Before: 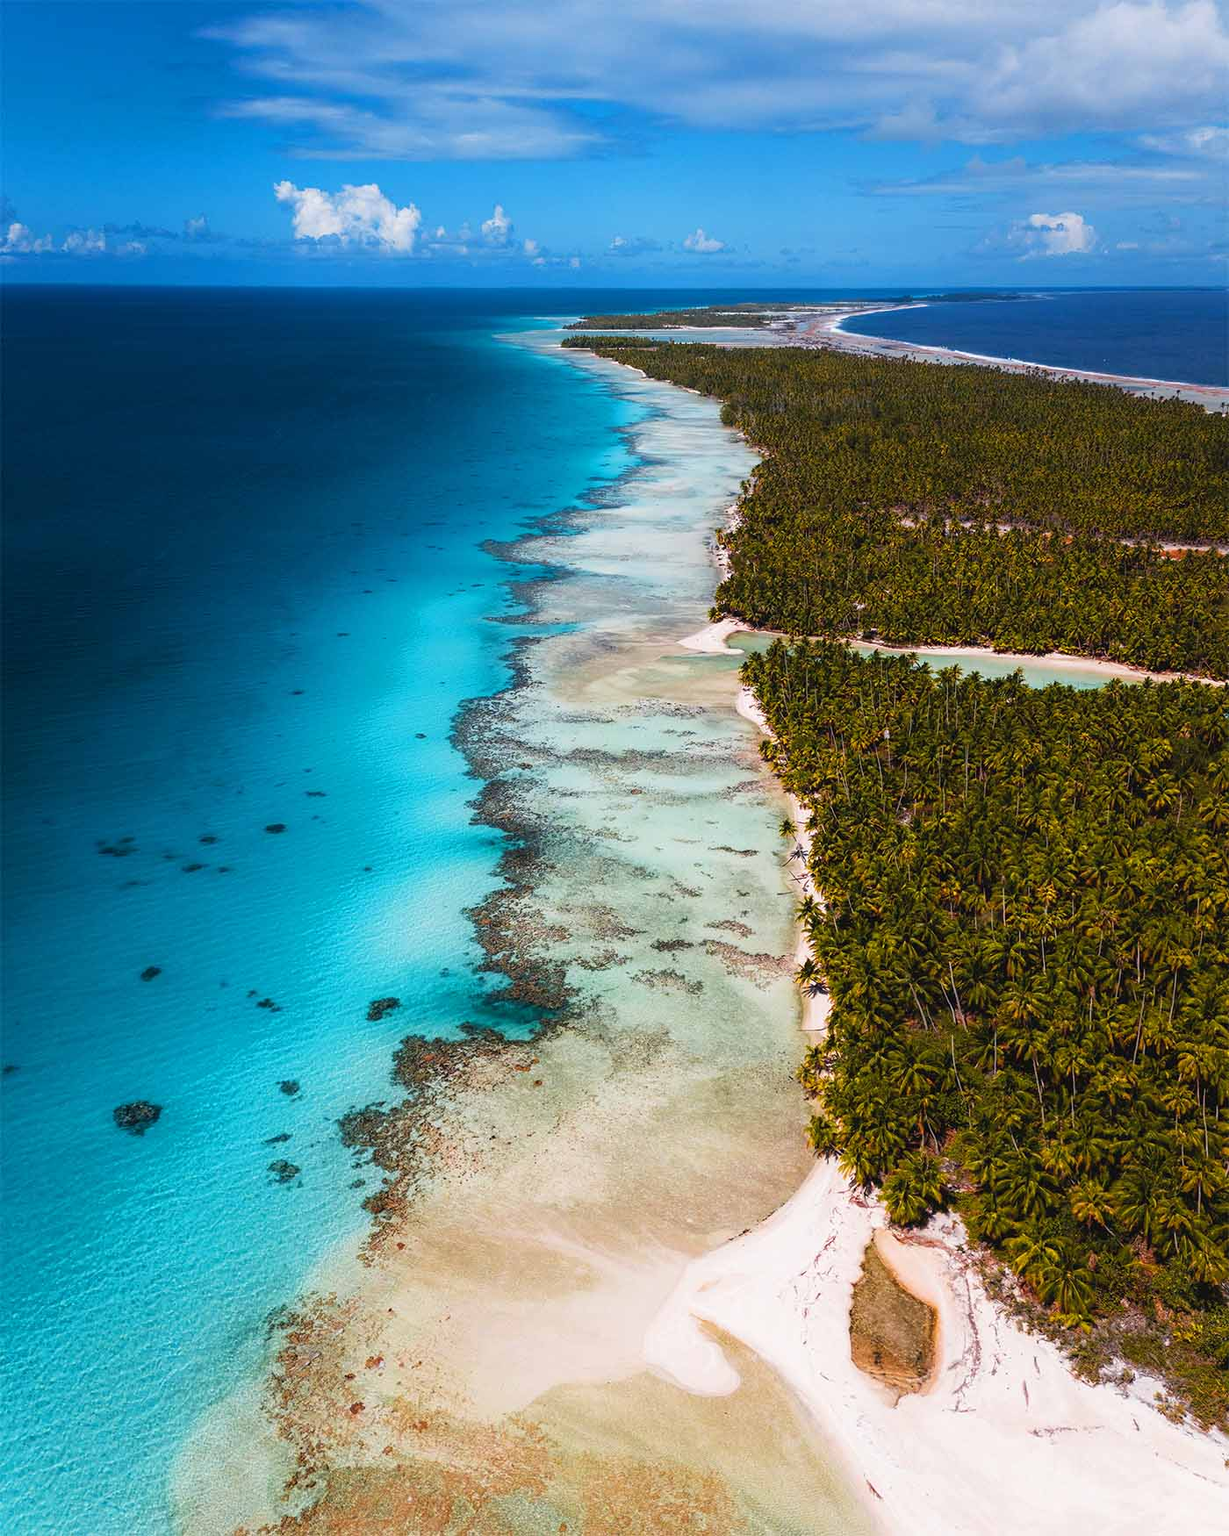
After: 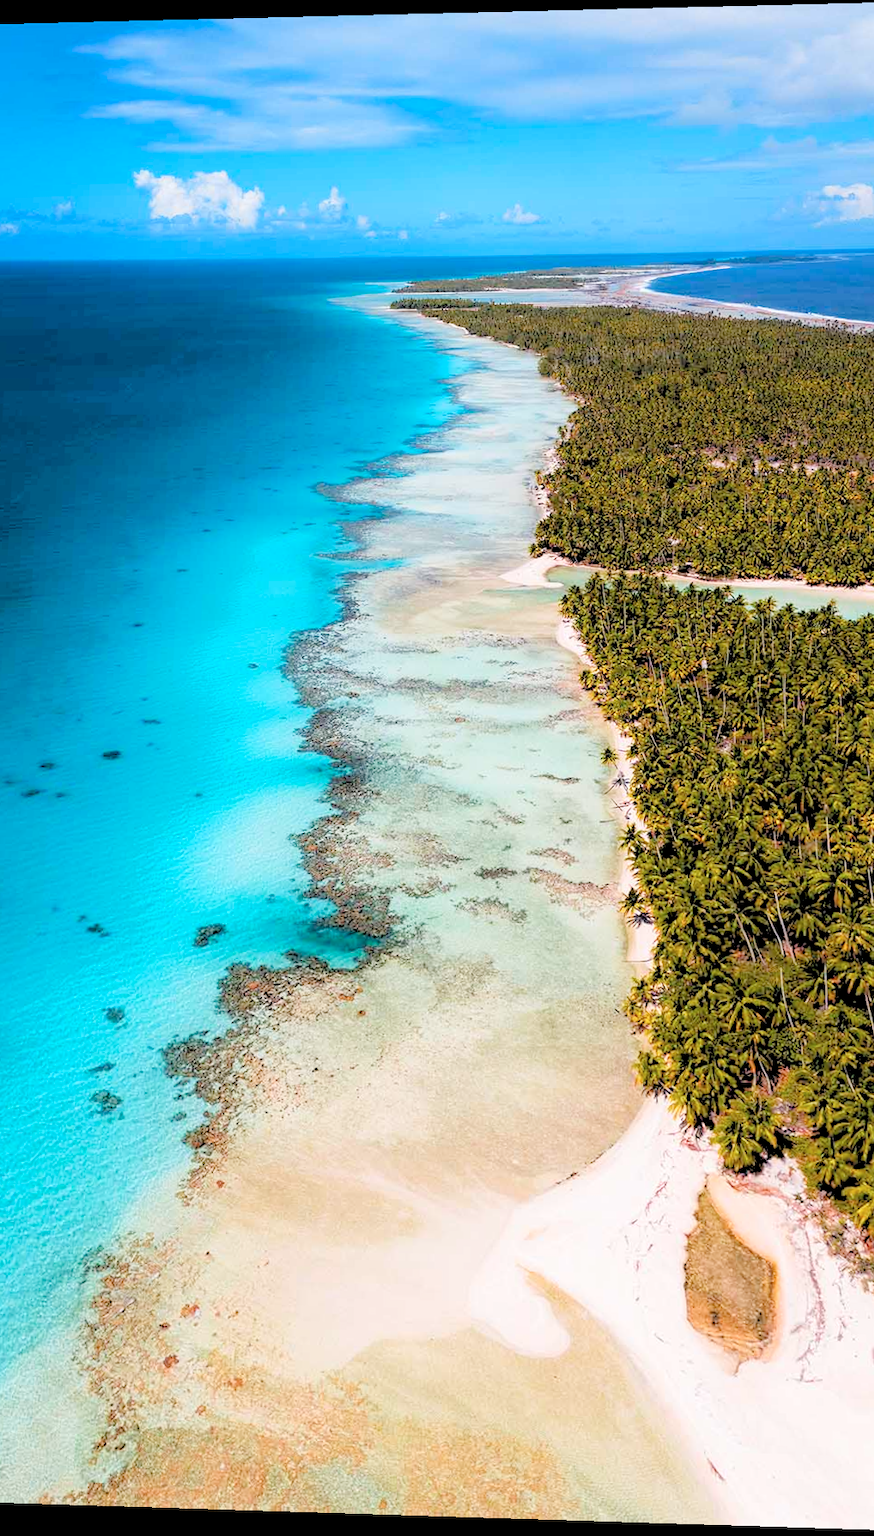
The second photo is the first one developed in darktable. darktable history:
rgb levels: levels [[0.027, 0.429, 0.996], [0, 0.5, 1], [0, 0.5, 1]]
crop and rotate: left 15.446%, right 17.836%
rotate and perspective: rotation 0.128°, lens shift (vertical) -0.181, lens shift (horizontal) -0.044, shear 0.001, automatic cropping off
